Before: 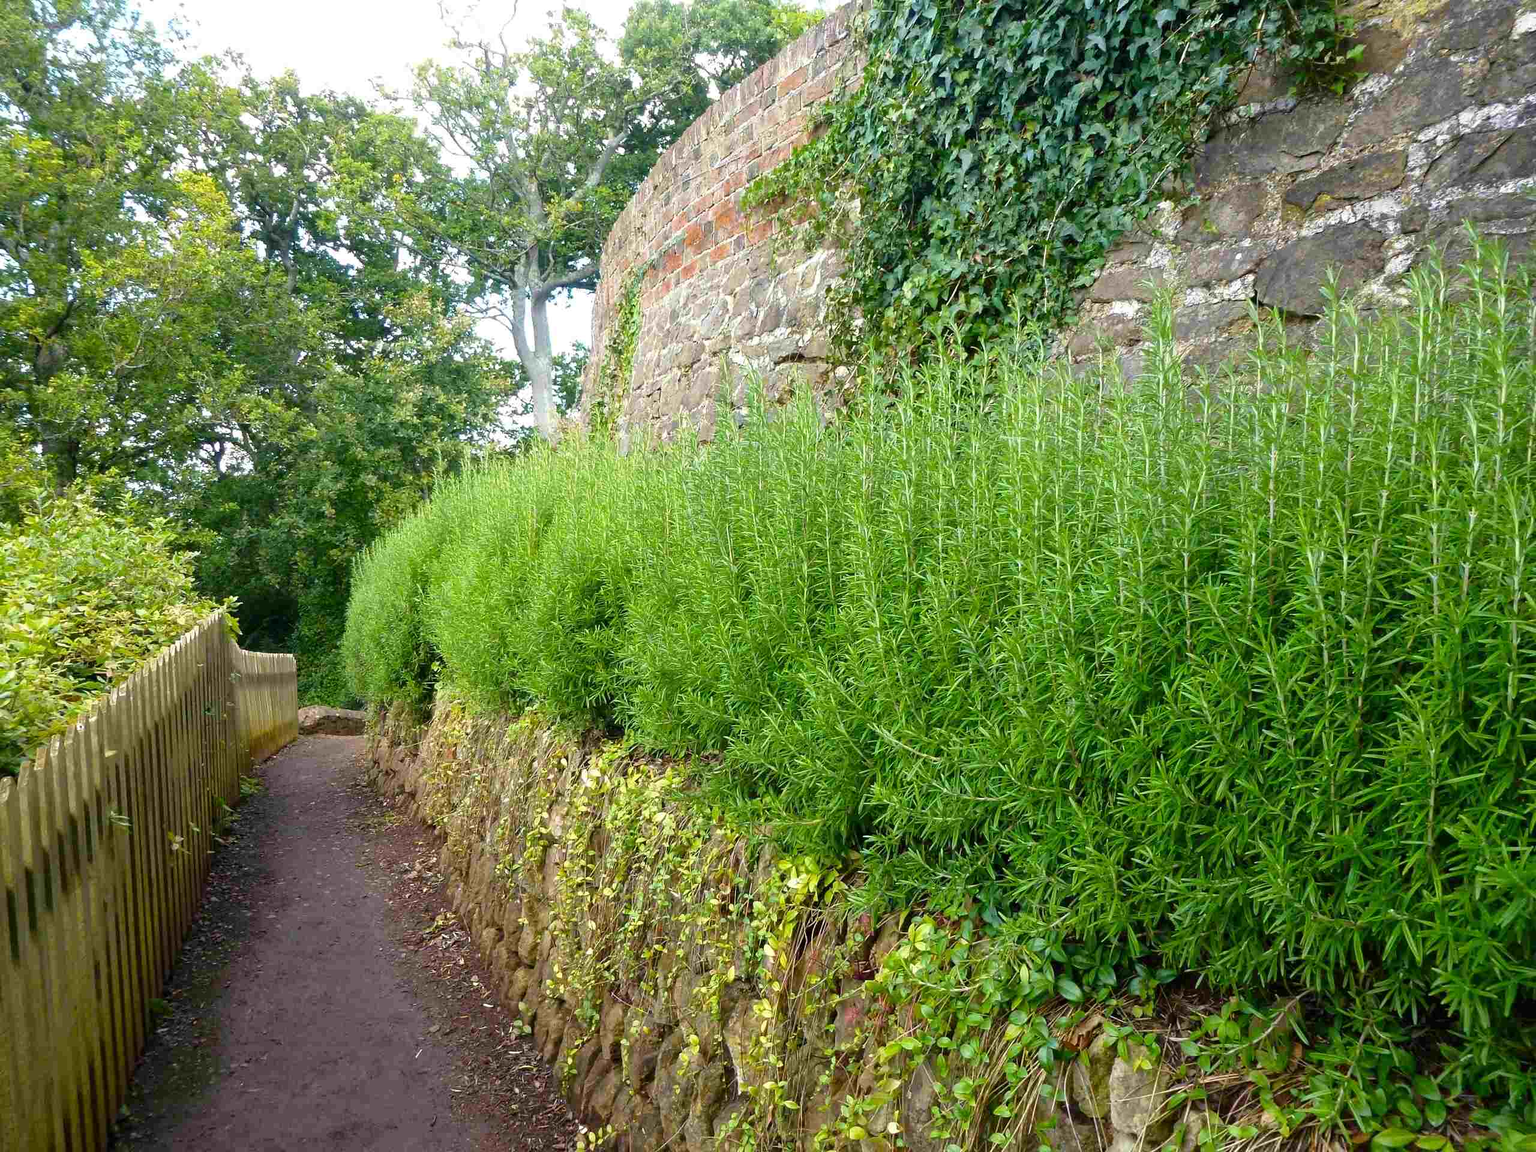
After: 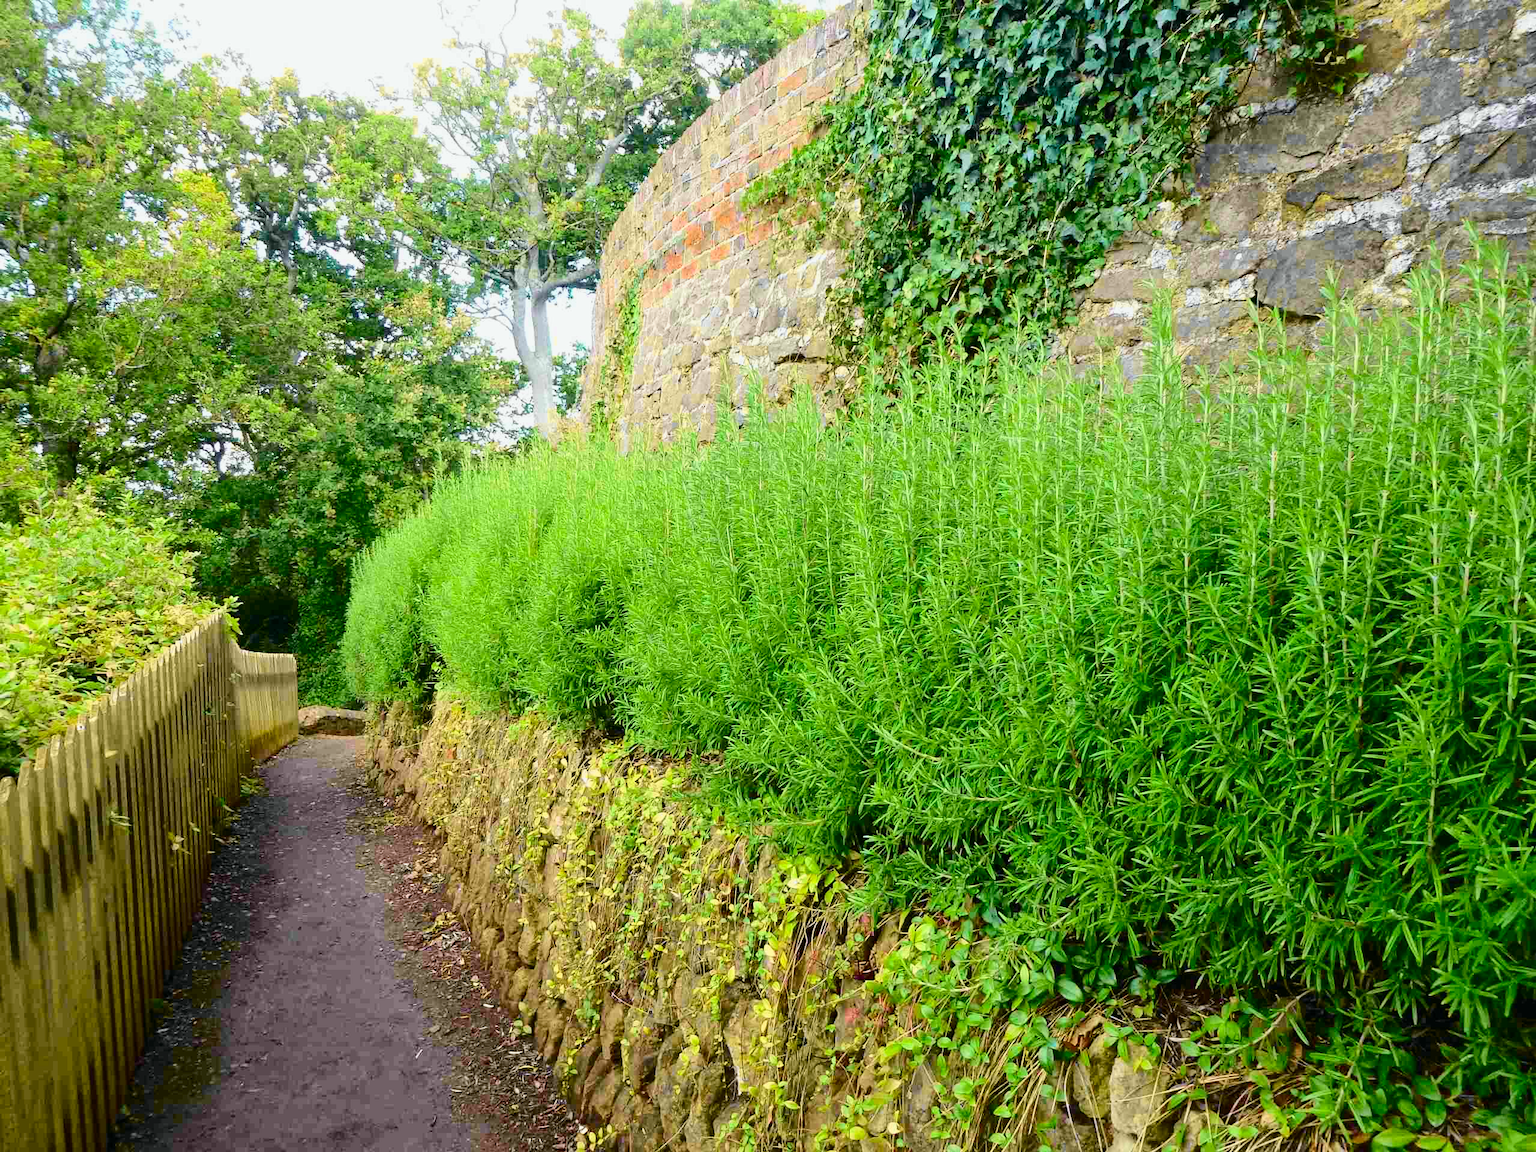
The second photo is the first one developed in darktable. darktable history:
tone curve: curves: ch0 [(0, 0.003) (0.113, 0.081) (0.207, 0.184) (0.515, 0.612) (0.712, 0.793) (0.984, 0.961)]; ch1 [(0, 0) (0.172, 0.123) (0.317, 0.272) (0.414, 0.382) (0.476, 0.479) (0.505, 0.498) (0.534, 0.534) (0.621, 0.65) (0.709, 0.764) (1, 1)]; ch2 [(0, 0) (0.411, 0.424) (0.505, 0.505) (0.521, 0.524) (0.537, 0.57) (0.65, 0.699) (1, 1)], color space Lab, independent channels, preserve colors none
